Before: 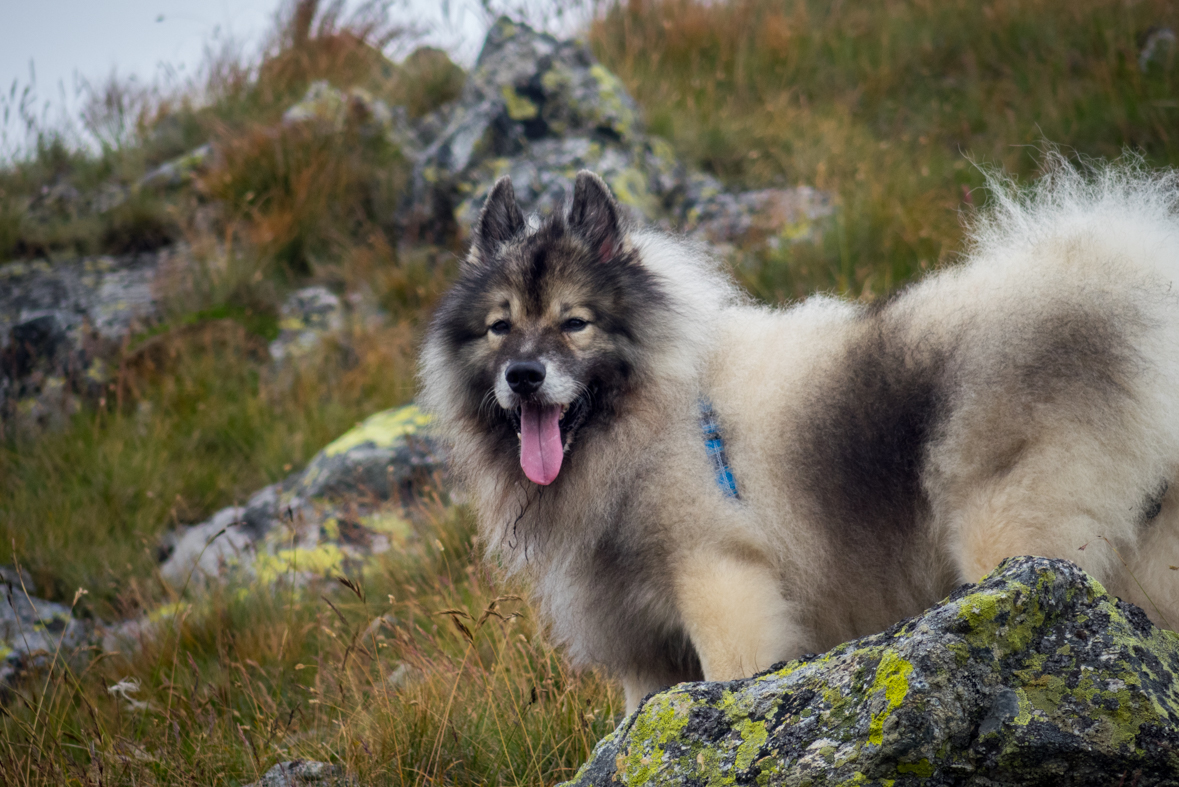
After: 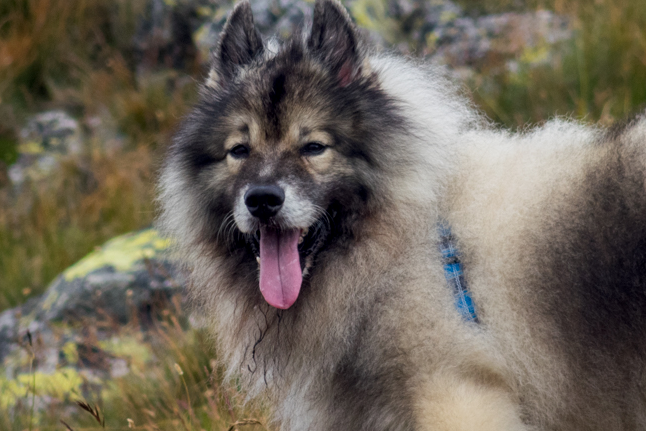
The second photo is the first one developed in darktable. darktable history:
crop and rotate: left 22.219%, top 22.46%, right 22.932%, bottom 22.718%
exposure: black level correction 0.001, exposure -0.125 EV, compensate highlight preservation false
local contrast: highlights 104%, shadows 97%, detail 119%, midtone range 0.2
